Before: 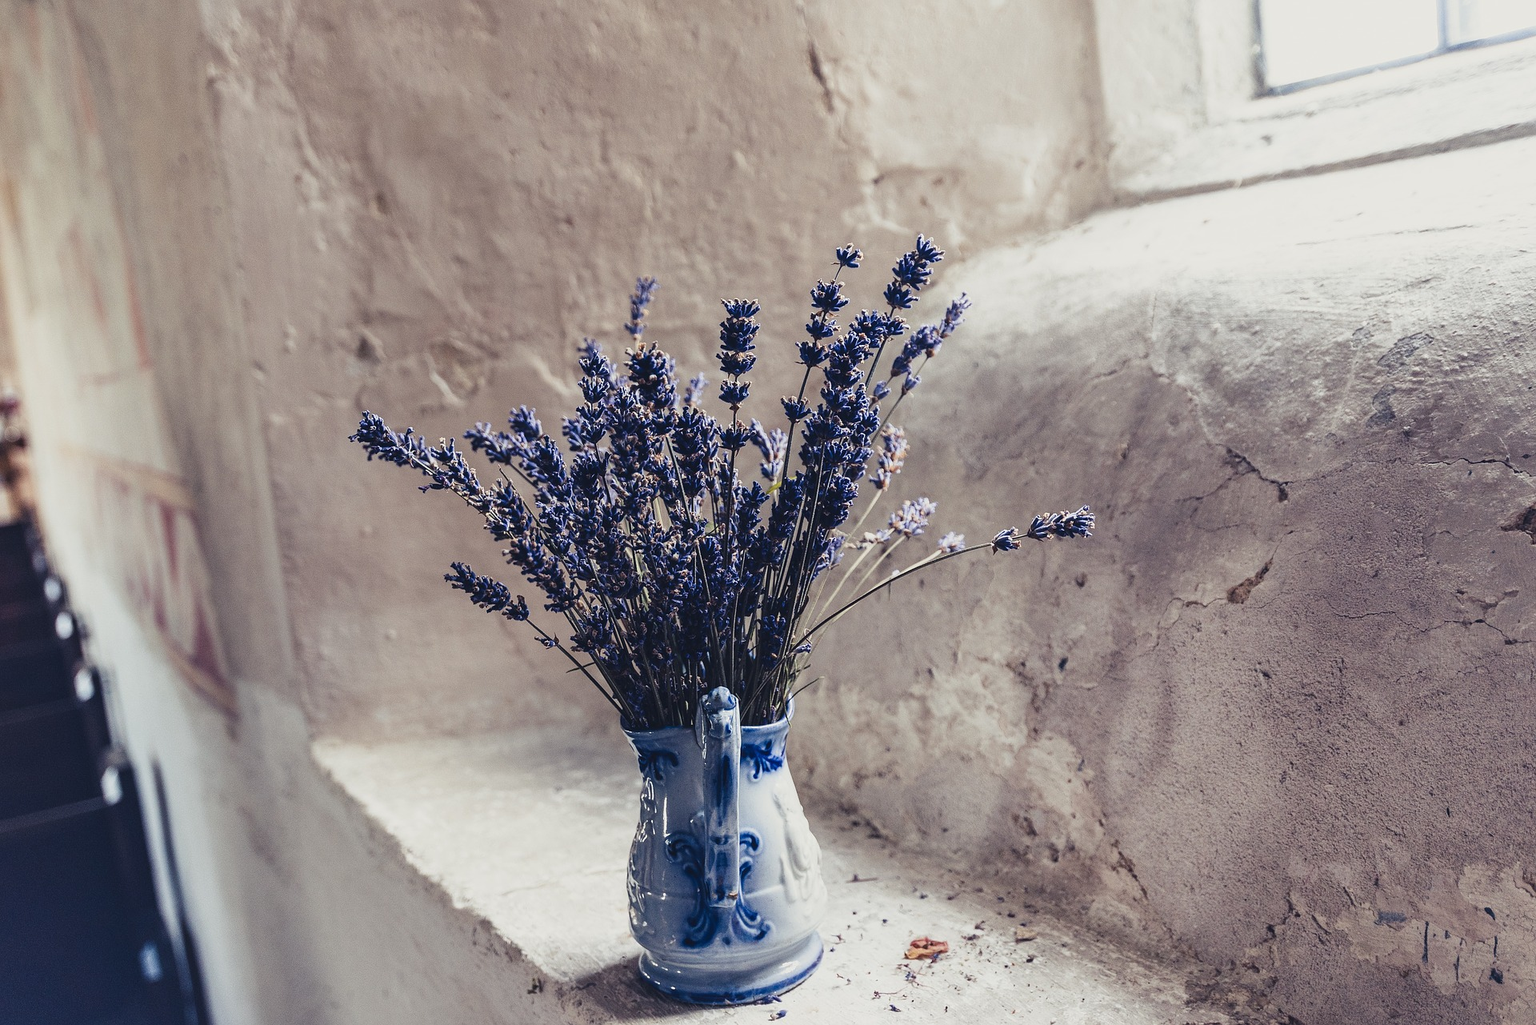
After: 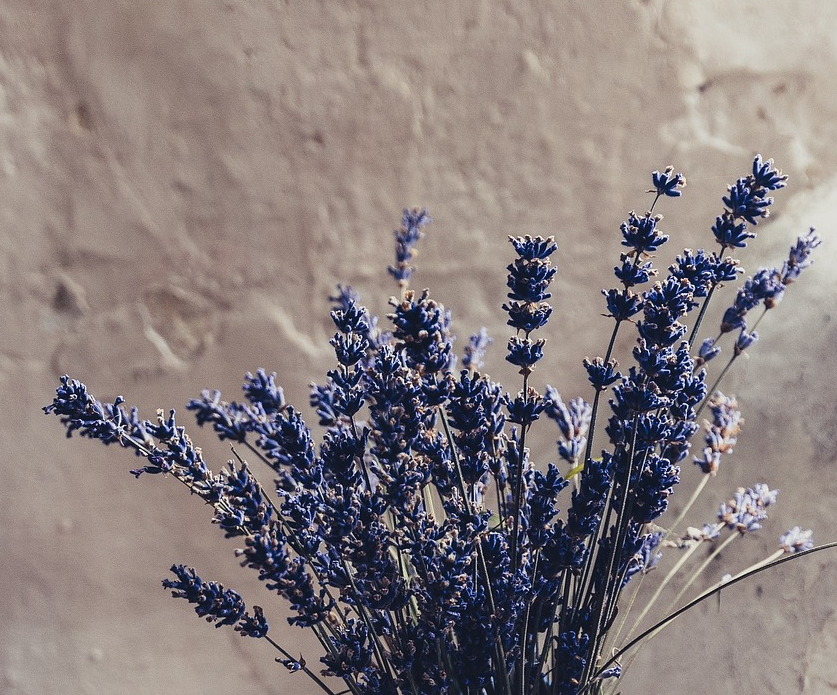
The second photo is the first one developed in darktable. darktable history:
crop: left 20.521%, top 10.849%, right 35.851%, bottom 34.839%
